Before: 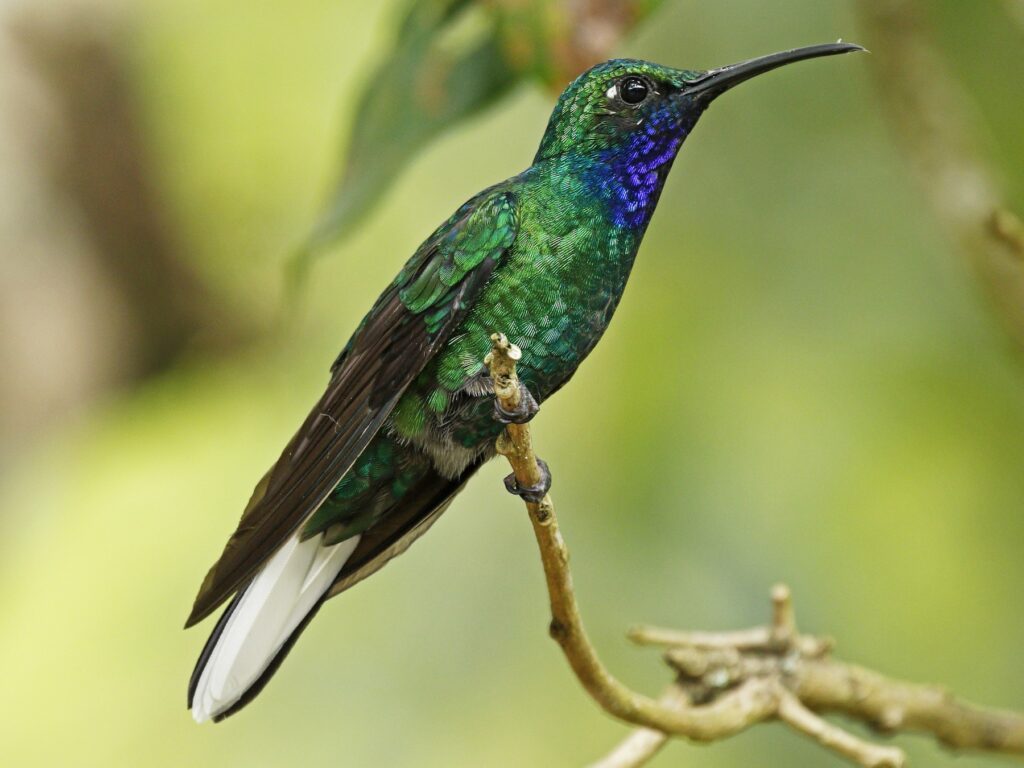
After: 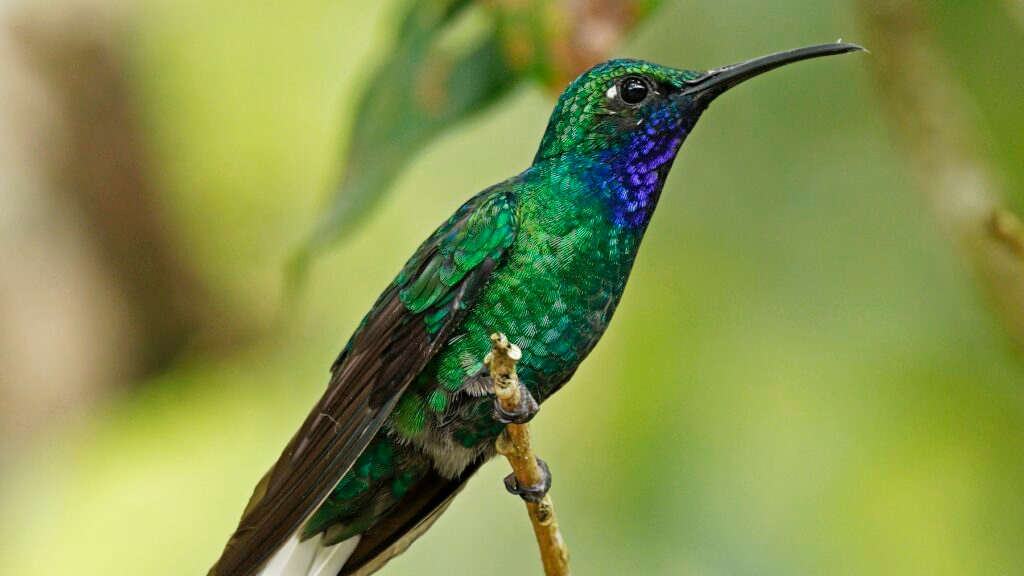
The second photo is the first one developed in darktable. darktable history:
crop: bottom 24.935%
